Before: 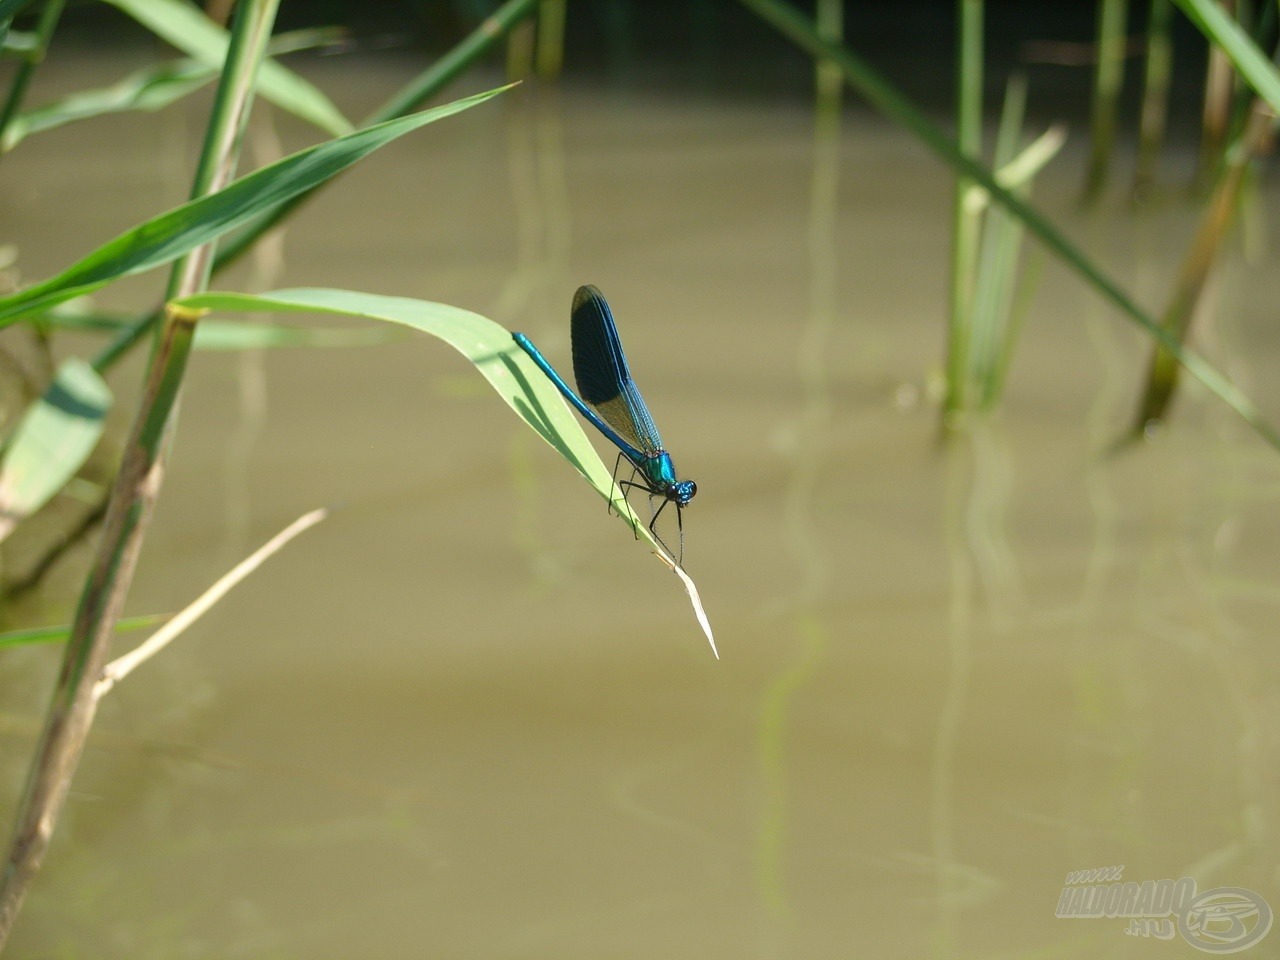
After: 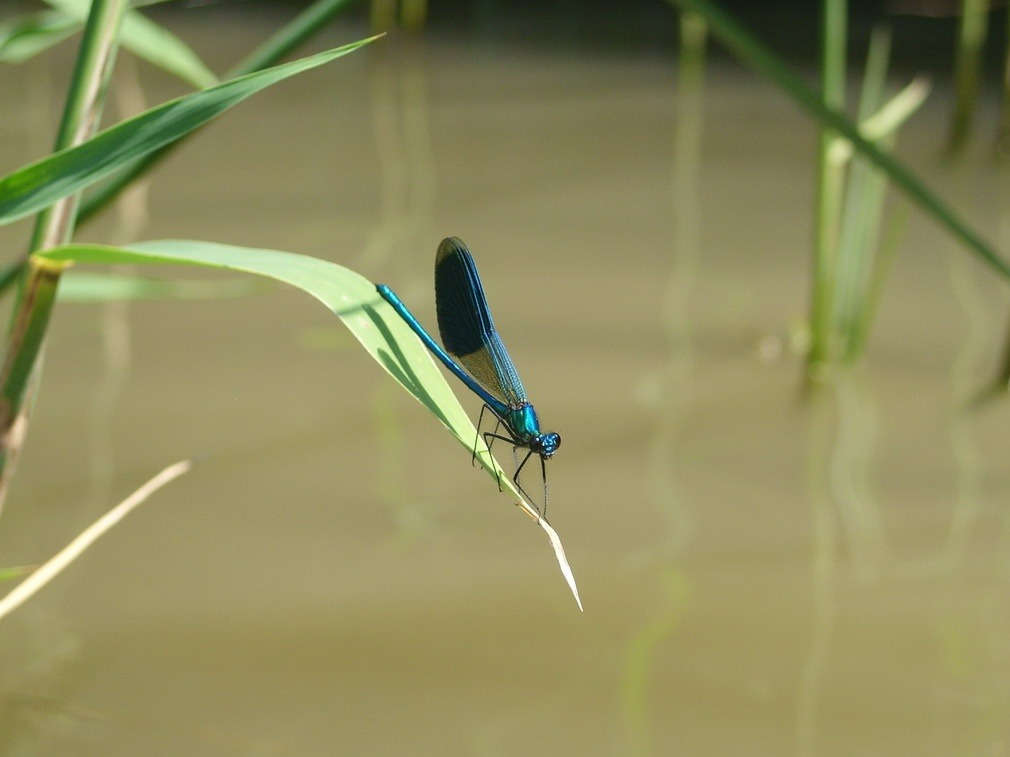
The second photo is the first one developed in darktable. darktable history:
crop and rotate: left 10.663%, top 5.039%, right 10.378%, bottom 16.062%
